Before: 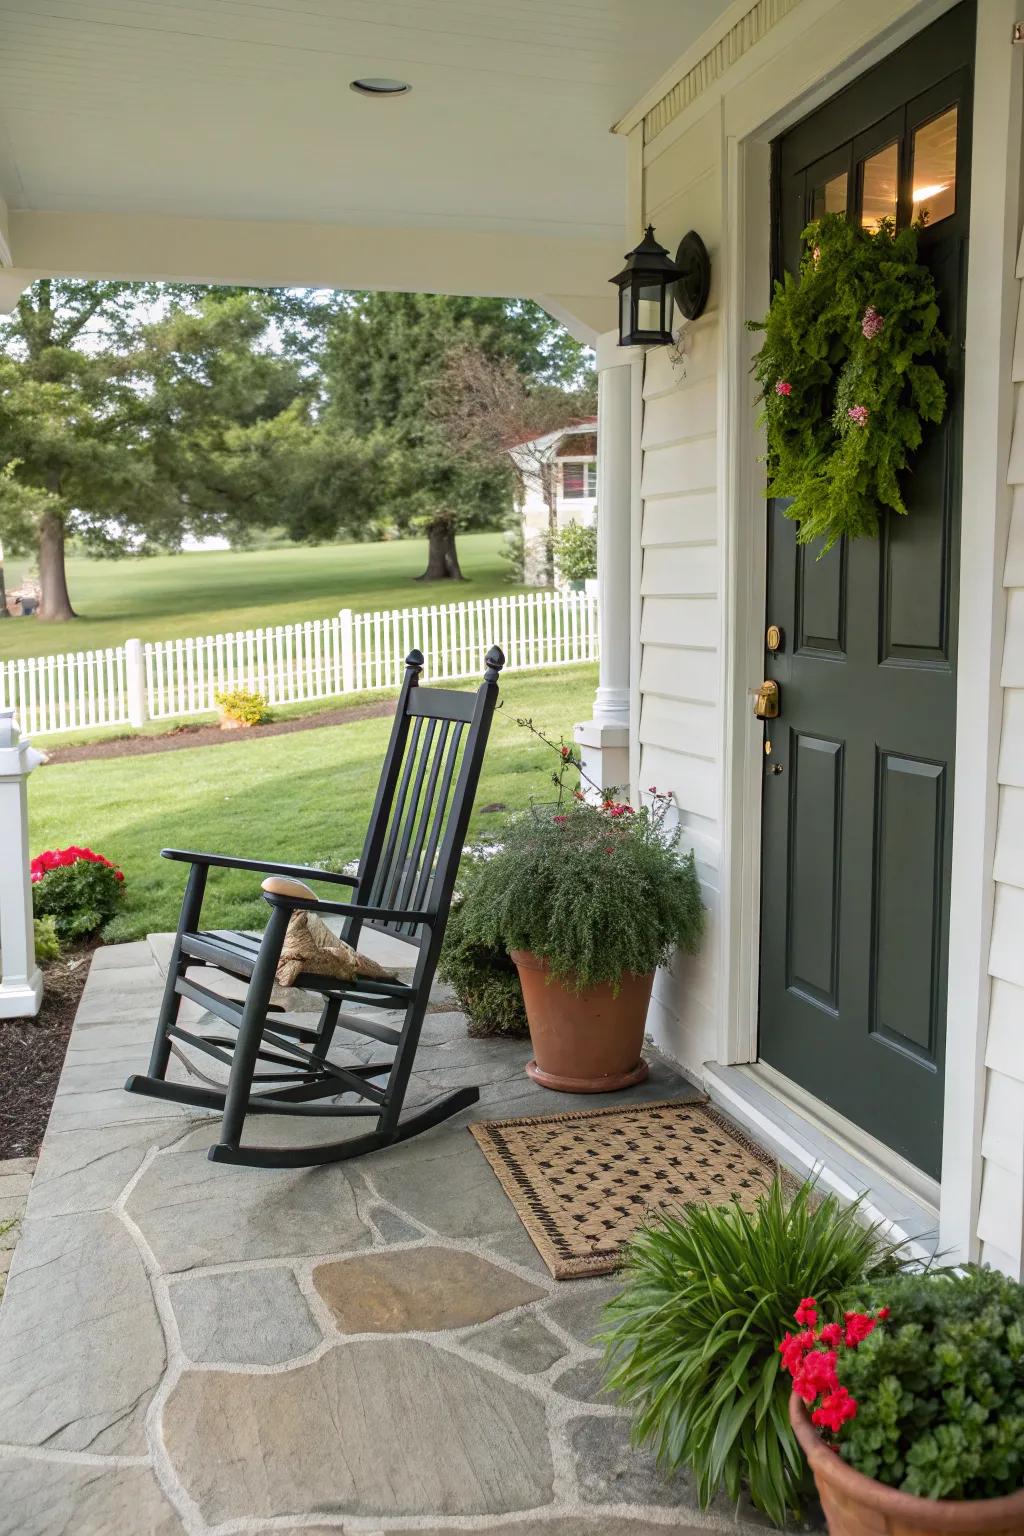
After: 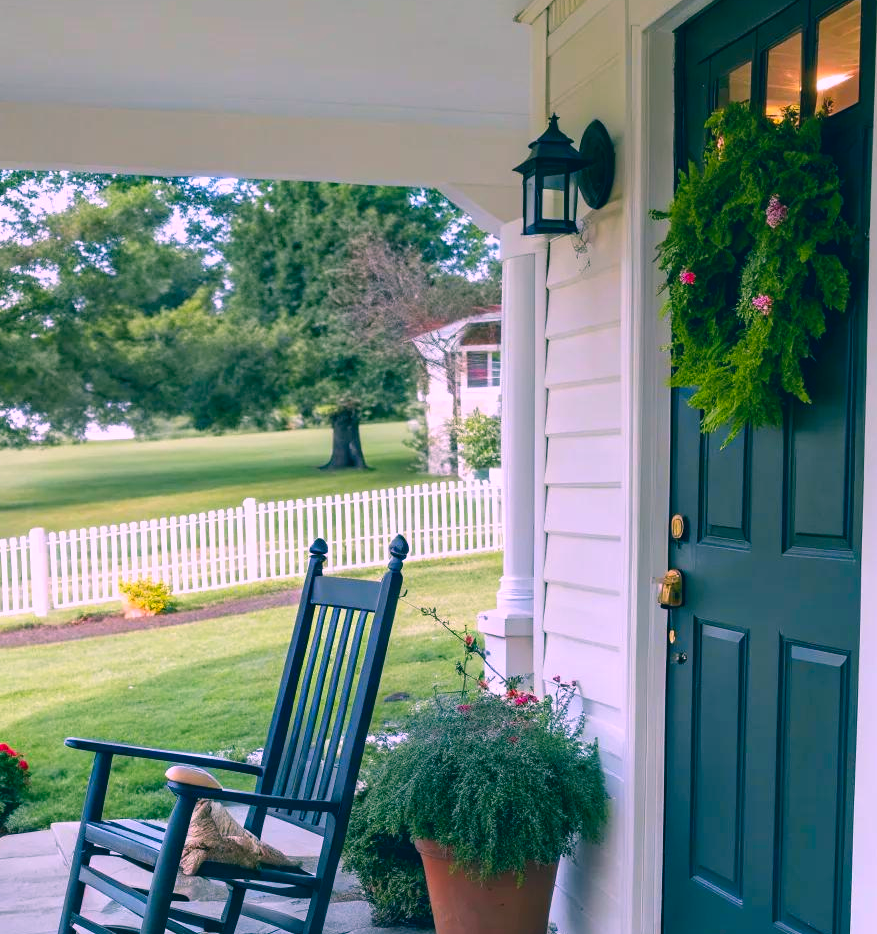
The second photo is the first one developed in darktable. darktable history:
color calibration: x 0.37, y 0.382, temperature 4320.69 K, gamut compression 1.63
crop and rotate: left 9.443%, top 7.262%, right 4.911%, bottom 31.891%
color correction: highlights a* 16.68, highlights b* 0.28, shadows a* -15.14, shadows b* -13.9, saturation 1.5
